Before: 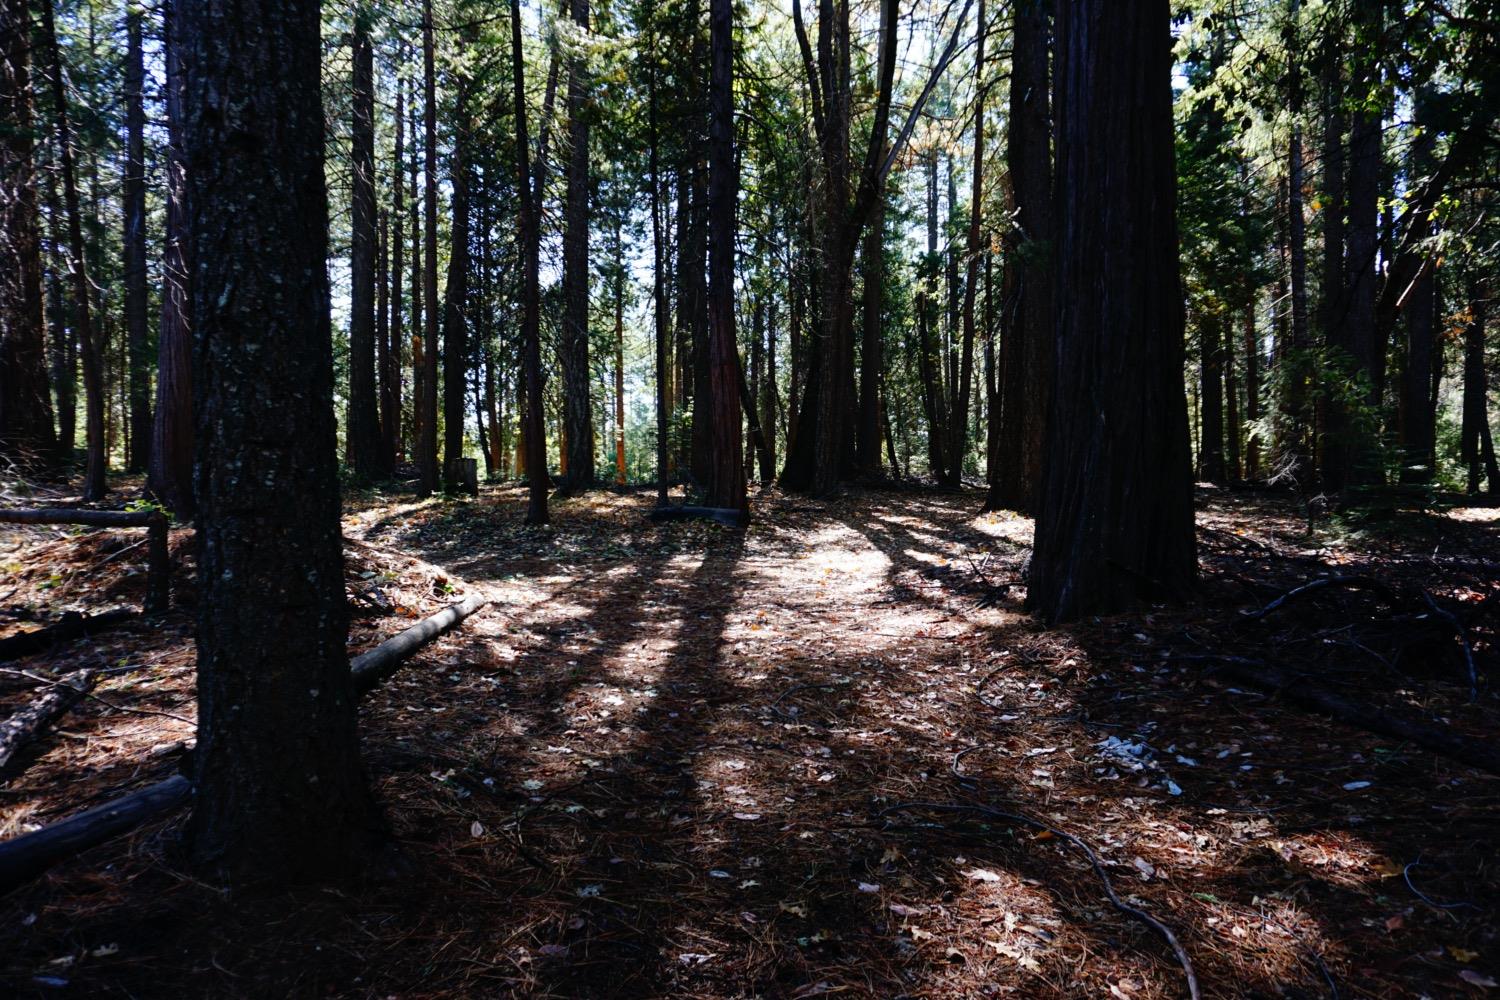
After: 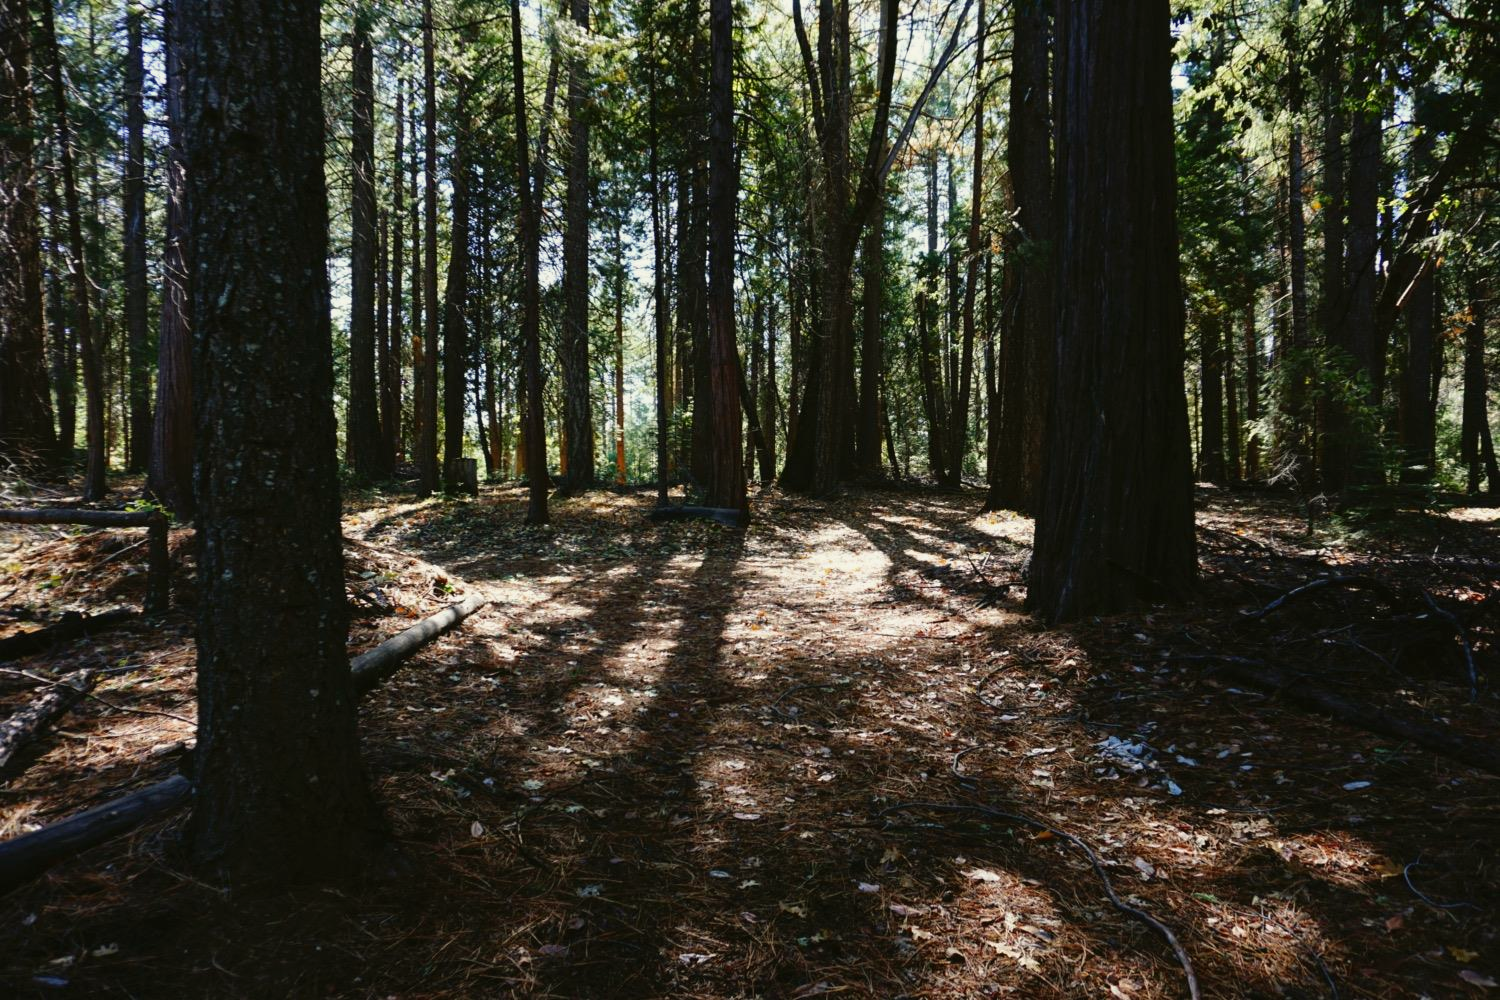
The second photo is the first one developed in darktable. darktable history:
color balance: mode lift, gamma, gain (sRGB), lift [1.04, 1, 1, 0.97], gamma [1.01, 1, 1, 0.97], gain [0.96, 1, 1, 0.97]
color correction: highlights b* 3
